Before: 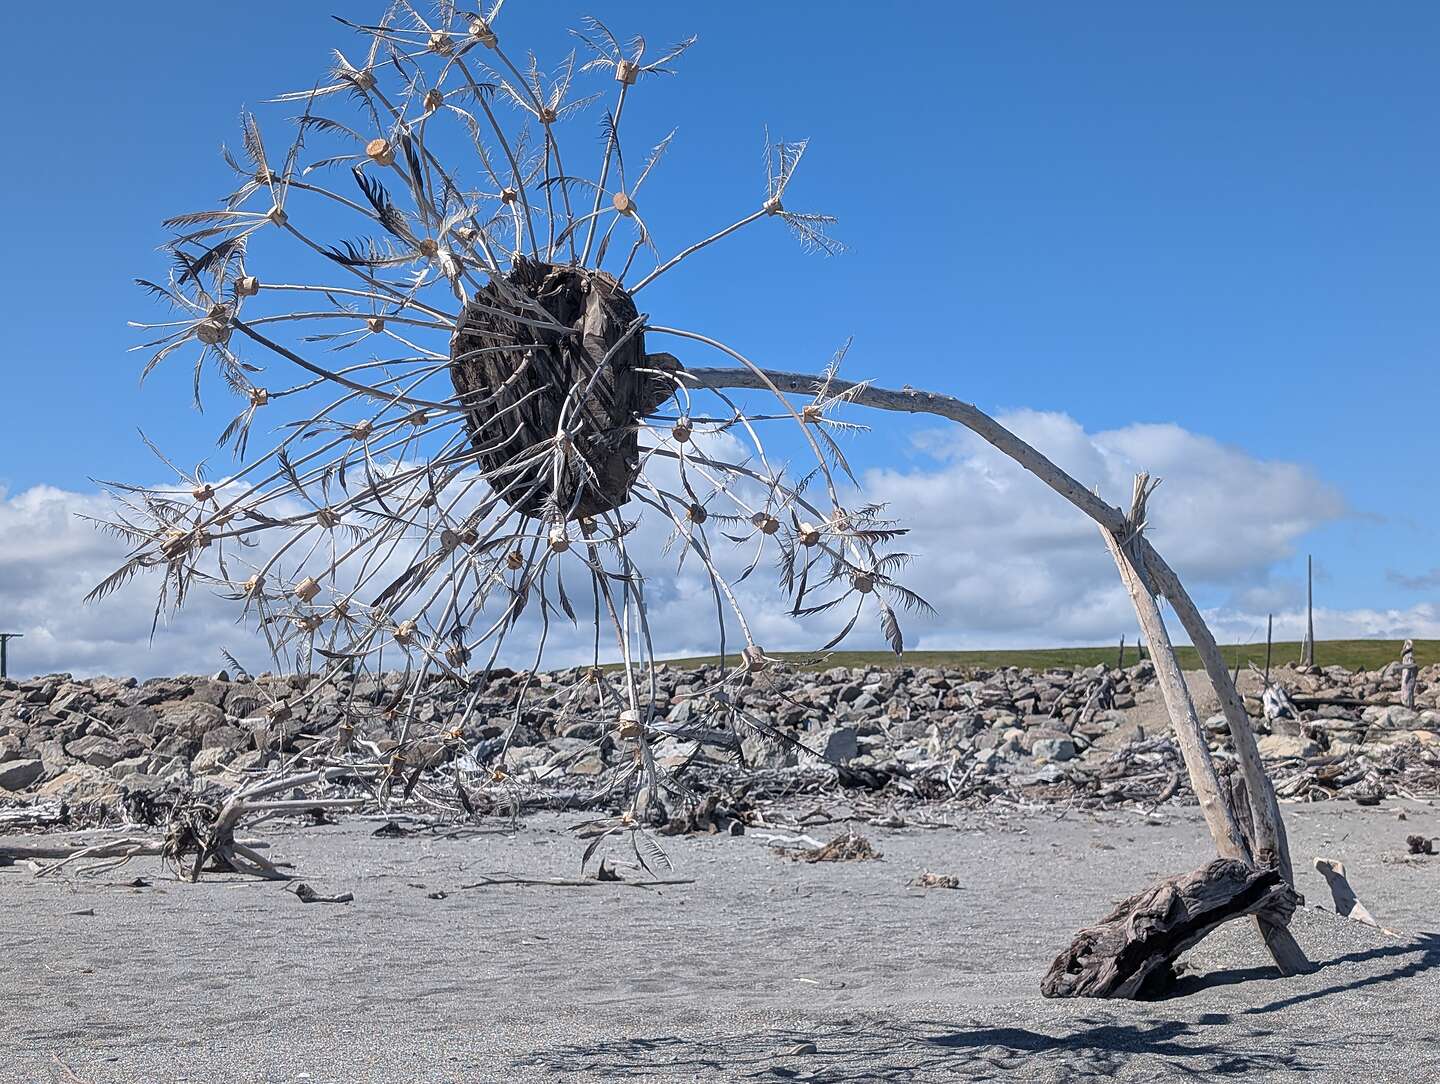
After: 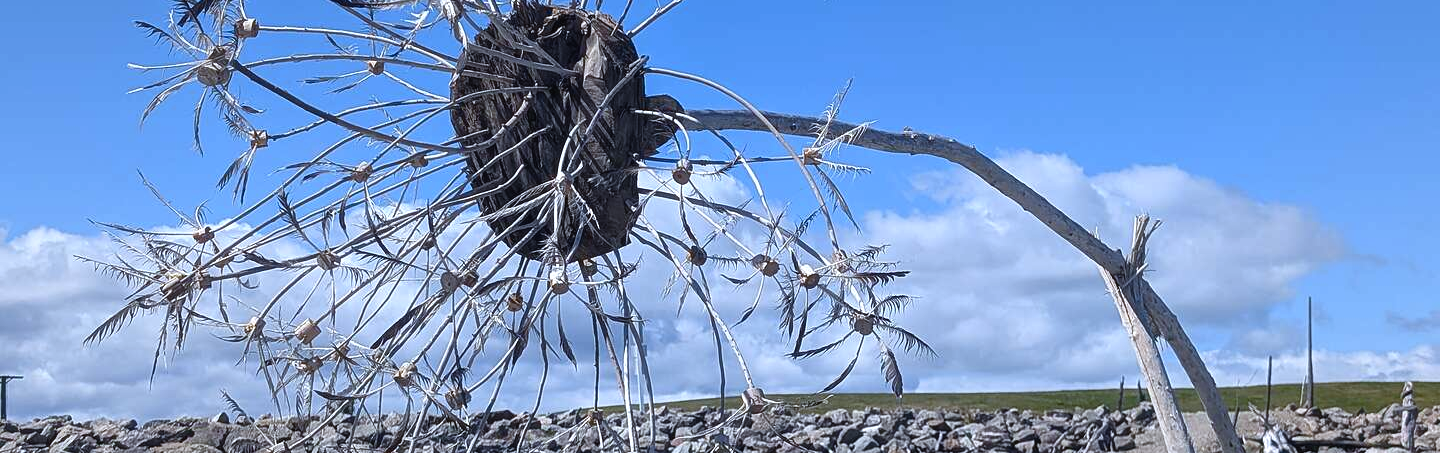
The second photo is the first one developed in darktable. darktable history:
white balance: red 0.924, blue 1.095
crop and rotate: top 23.84%, bottom 34.294%
color balance rgb: shadows lift › chroma 1%, shadows lift › hue 28.8°, power › hue 60°, highlights gain › chroma 1%, highlights gain › hue 60°, global offset › luminance 0.25%, perceptual saturation grading › highlights -20%, perceptual saturation grading › shadows 20%, perceptual brilliance grading › highlights 5%, perceptual brilliance grading › shadows -10%, global vibrance 19.67%
